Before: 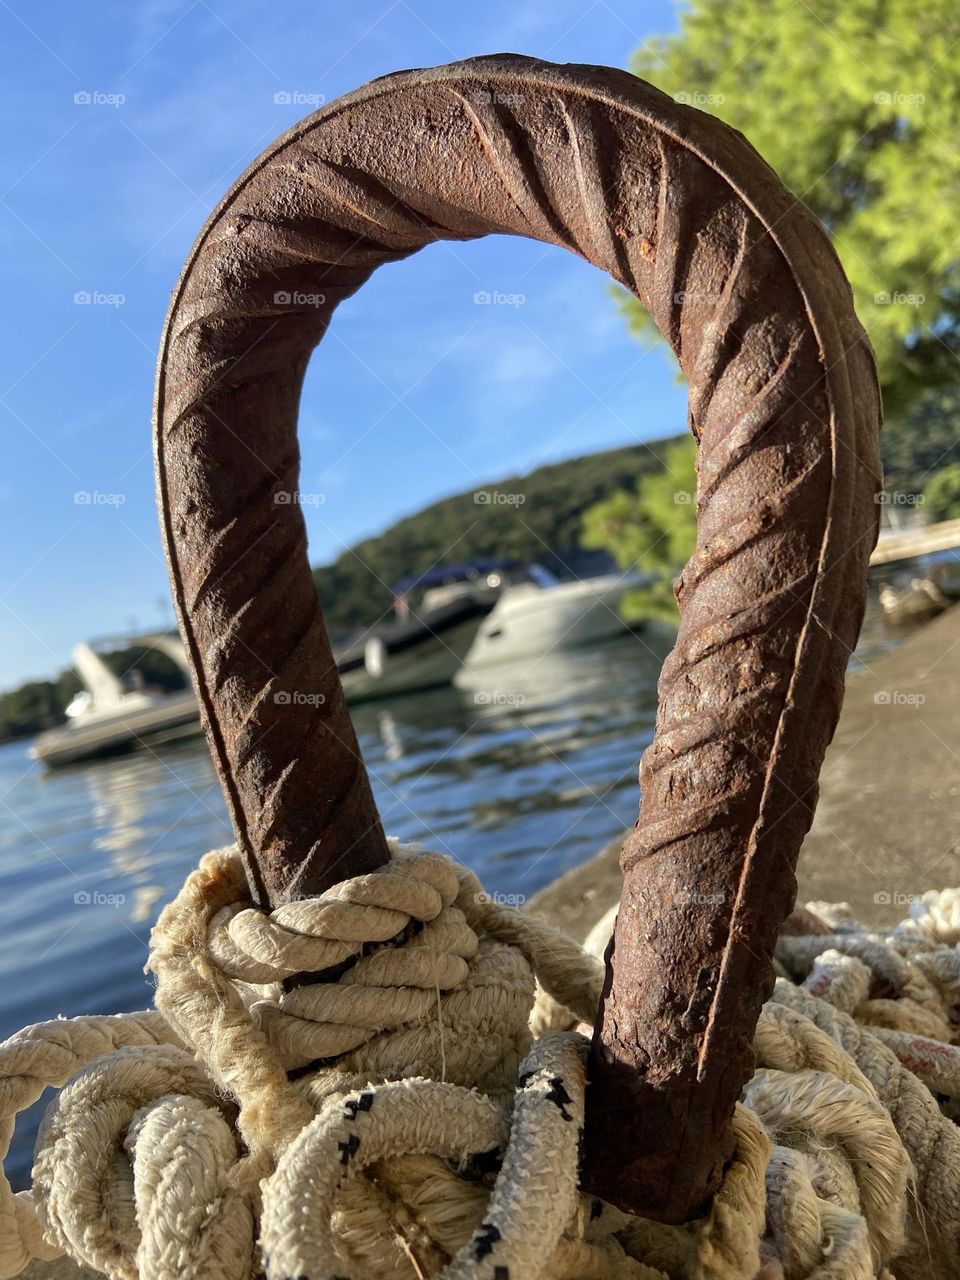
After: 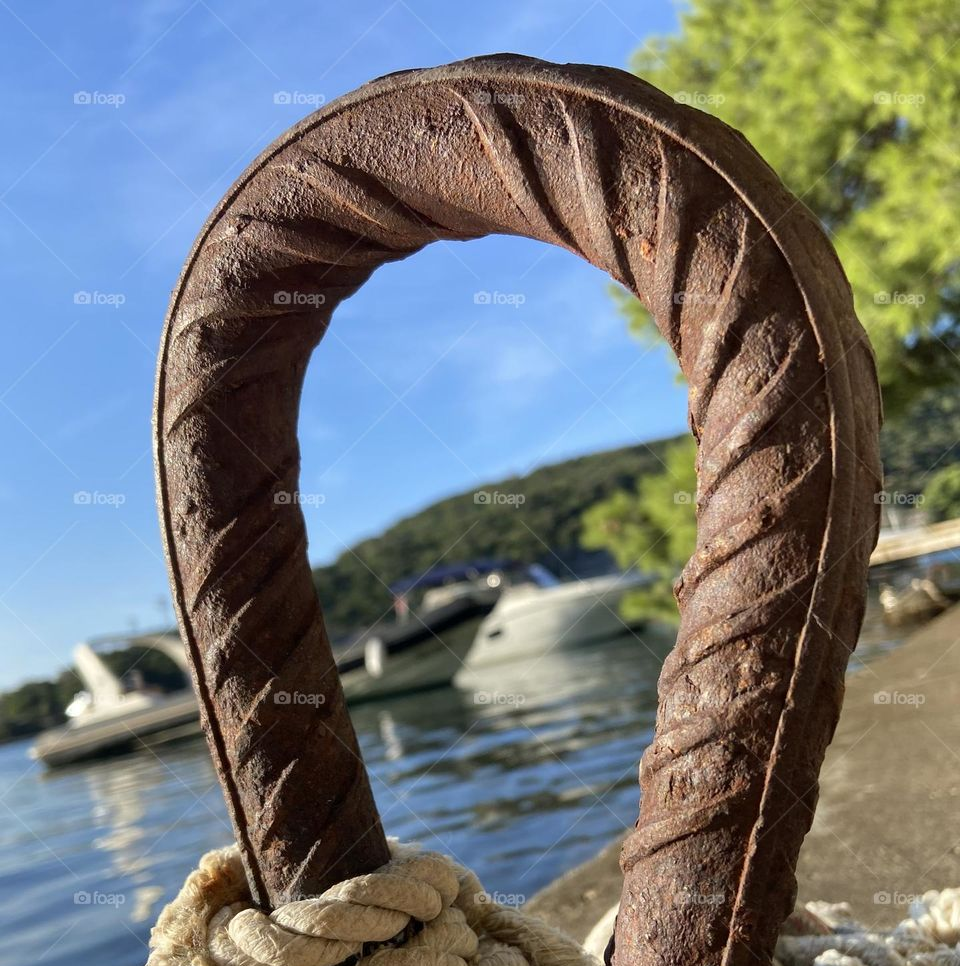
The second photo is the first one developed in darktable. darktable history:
crop: bottom 24.482%
